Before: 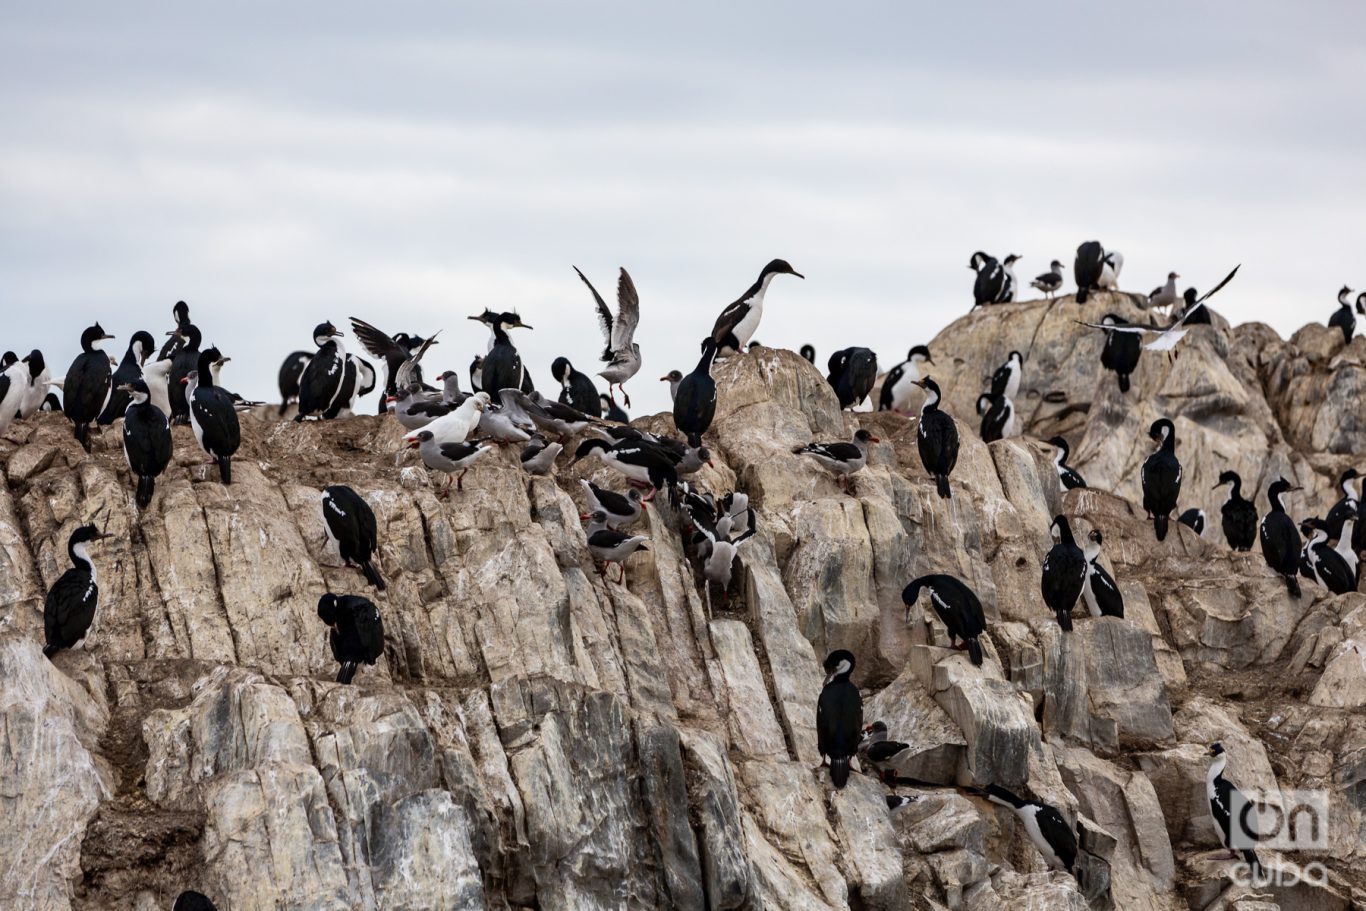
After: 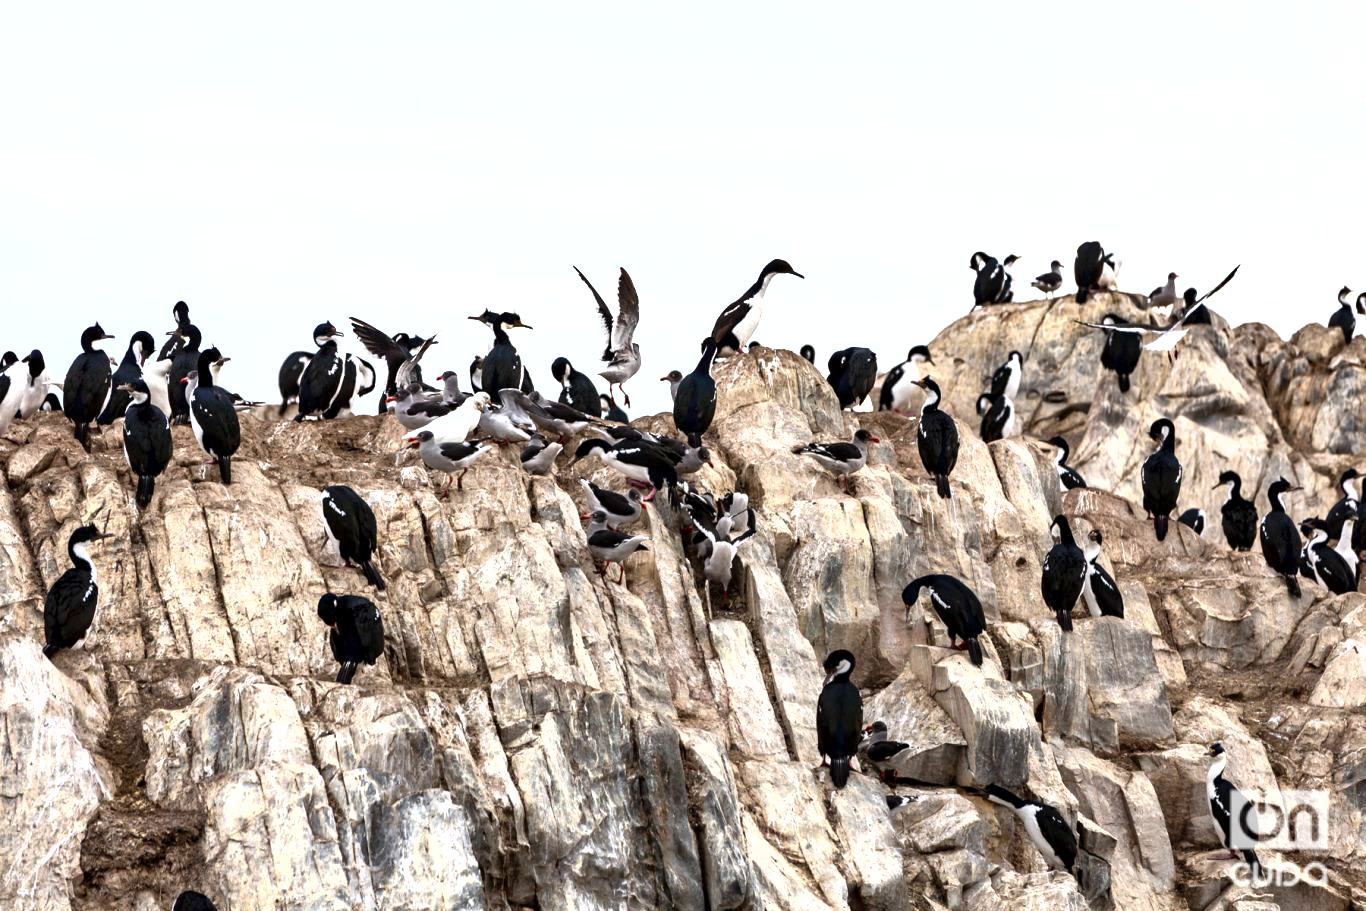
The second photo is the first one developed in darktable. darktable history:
exposure: black level correction 0.001, exposure 1.116 EV, compensate highlight preservation false
shadows and highlights: low approximation 0.01, soften with gaussian
